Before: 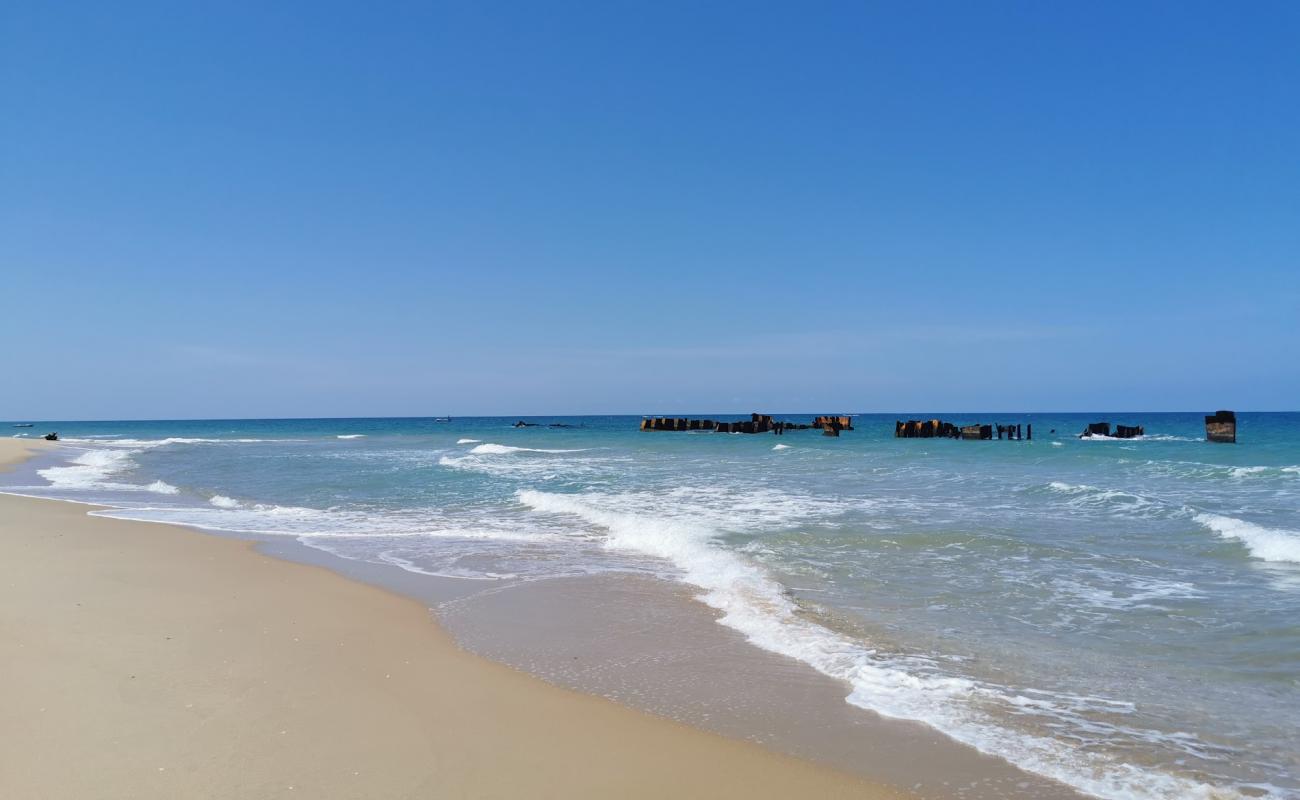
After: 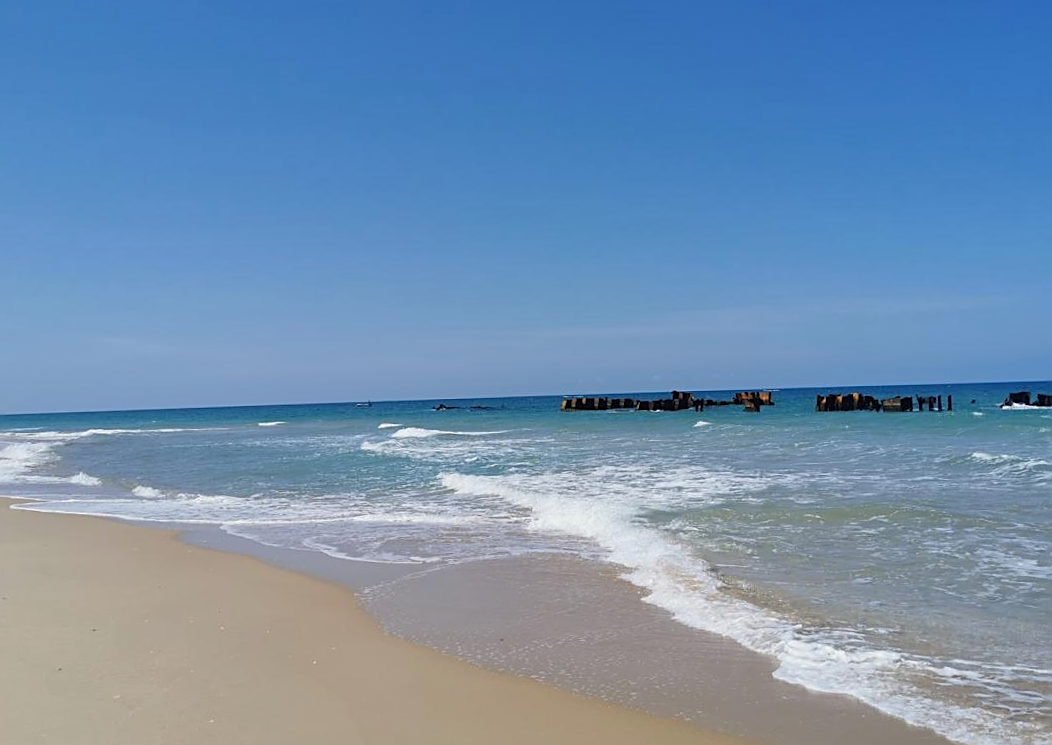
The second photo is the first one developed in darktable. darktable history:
crop and rotate: angle 1.38°, left 4.523%, top 0.672%, right 11.37%, bottom 2.543%
sharpen: on, module defaults
exposure: exposure -0.156 EV, compensate highlight preservation false
